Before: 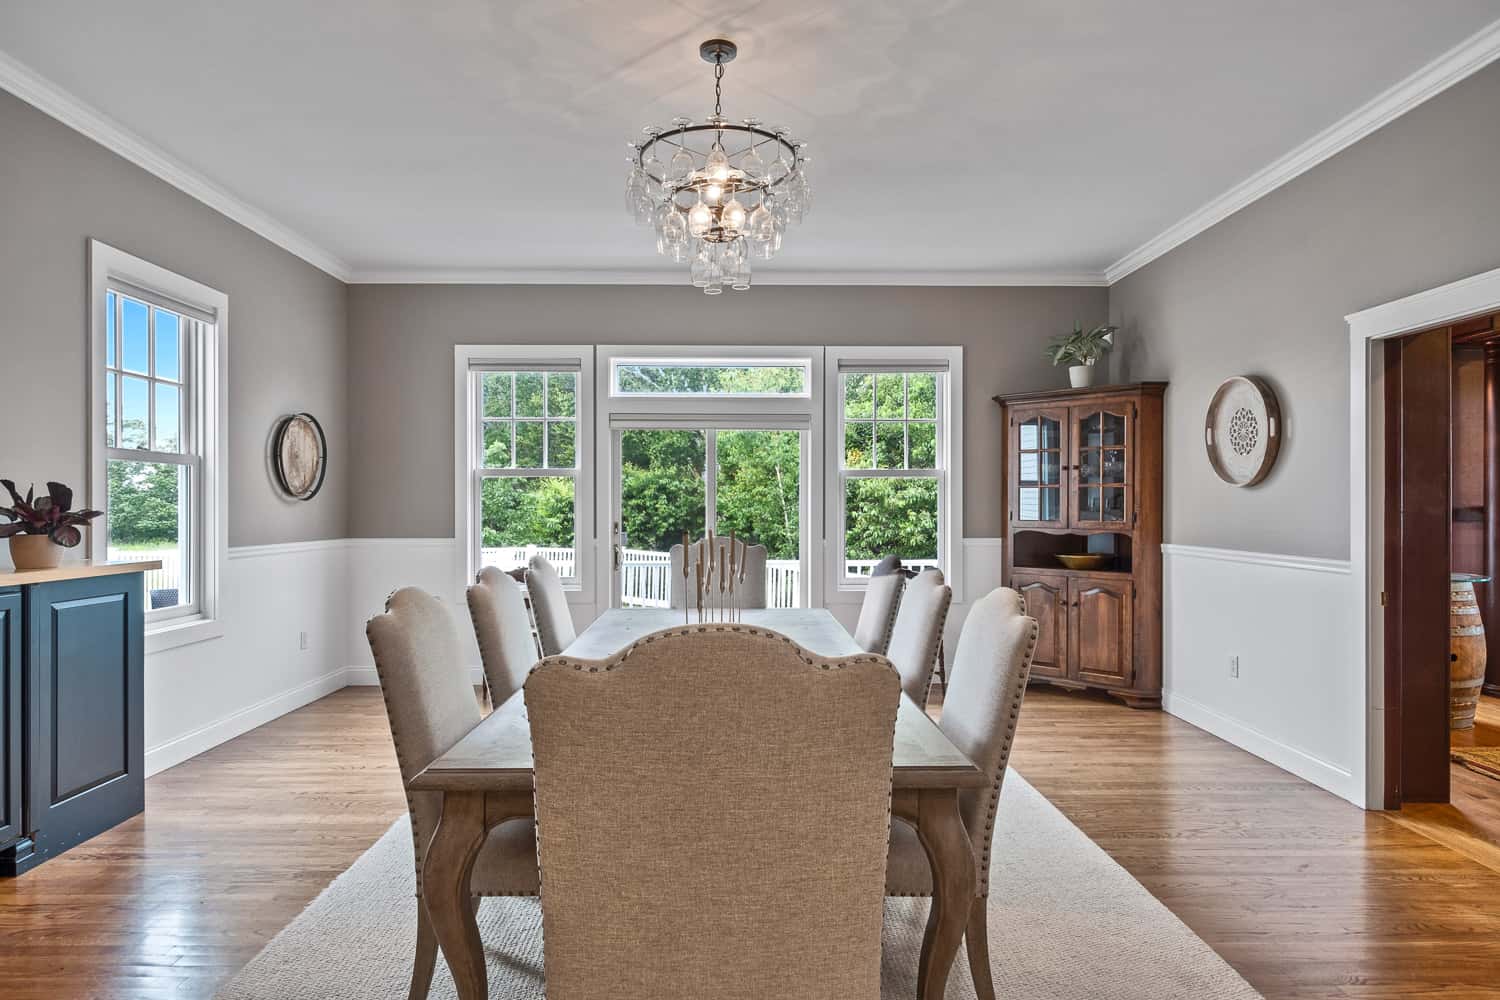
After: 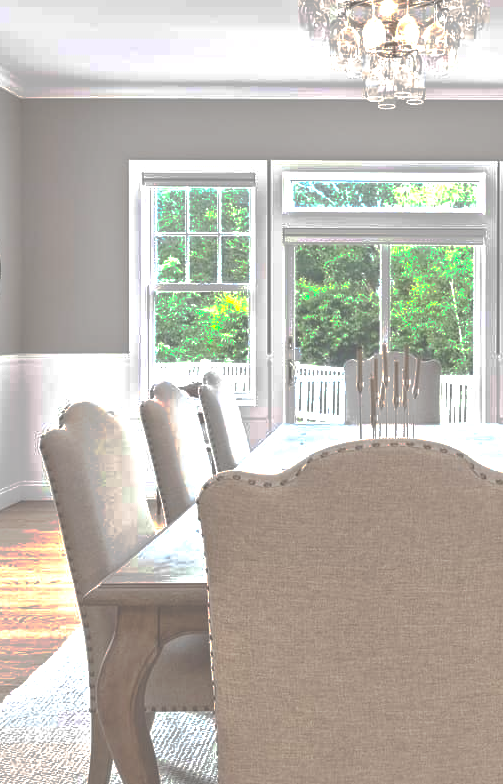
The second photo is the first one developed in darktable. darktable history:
exposure: black level correction 0, exposure 1.015 EV, compensate exposure bias true, compensate highlight preservation false
crop and rotate: left 21.77%, top 18.528%, right 44.676%, bottom 2.997%
tone curve: curves: ch0 [(0, 0) (0.003, 0.322) (0.011, 0.327) (0.025, 0.345) (0.044, 0.365) (0.069, 0.378) (0.1, 0.391) (0.136, 0.403) (0.177, 0.412) (0.224, 0.429) (0.277, 0.448) (0.335, 0.474) (0.399, 0.503) (0.468, 0.537) (0.543, 0.57) (0.623, 0.61) (0.709, 0.653) (0.801, 0.699) (0.898, 0.75) (1, 1)], preserve colors none
